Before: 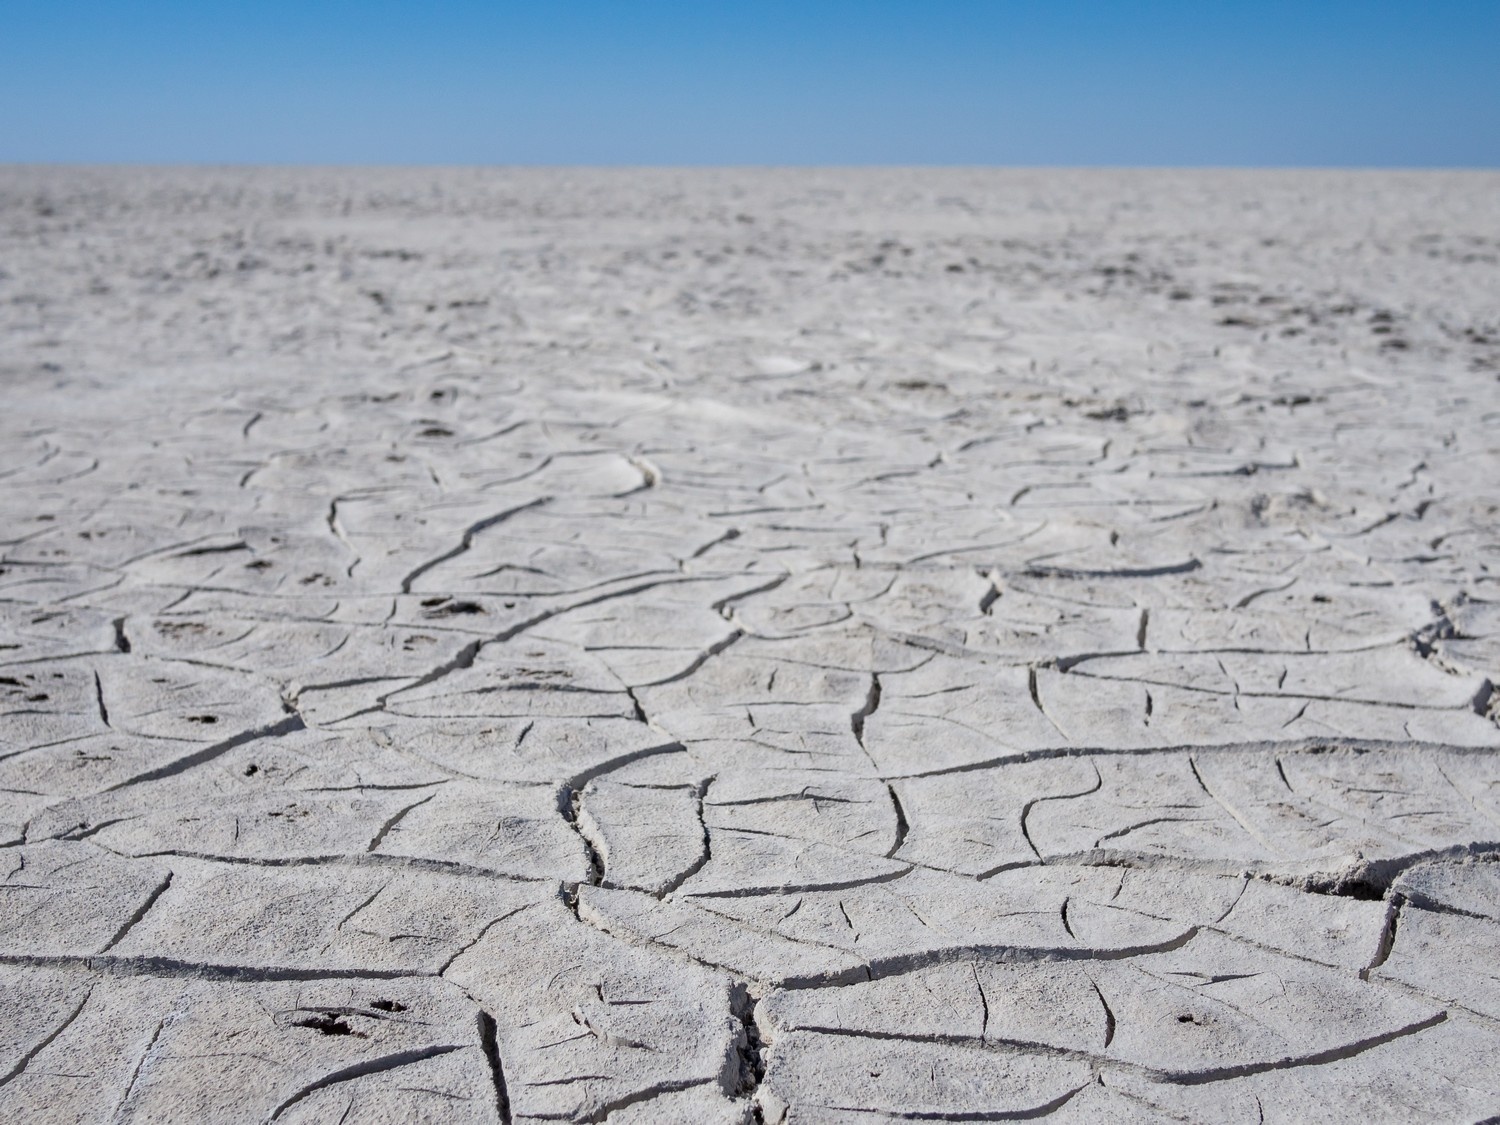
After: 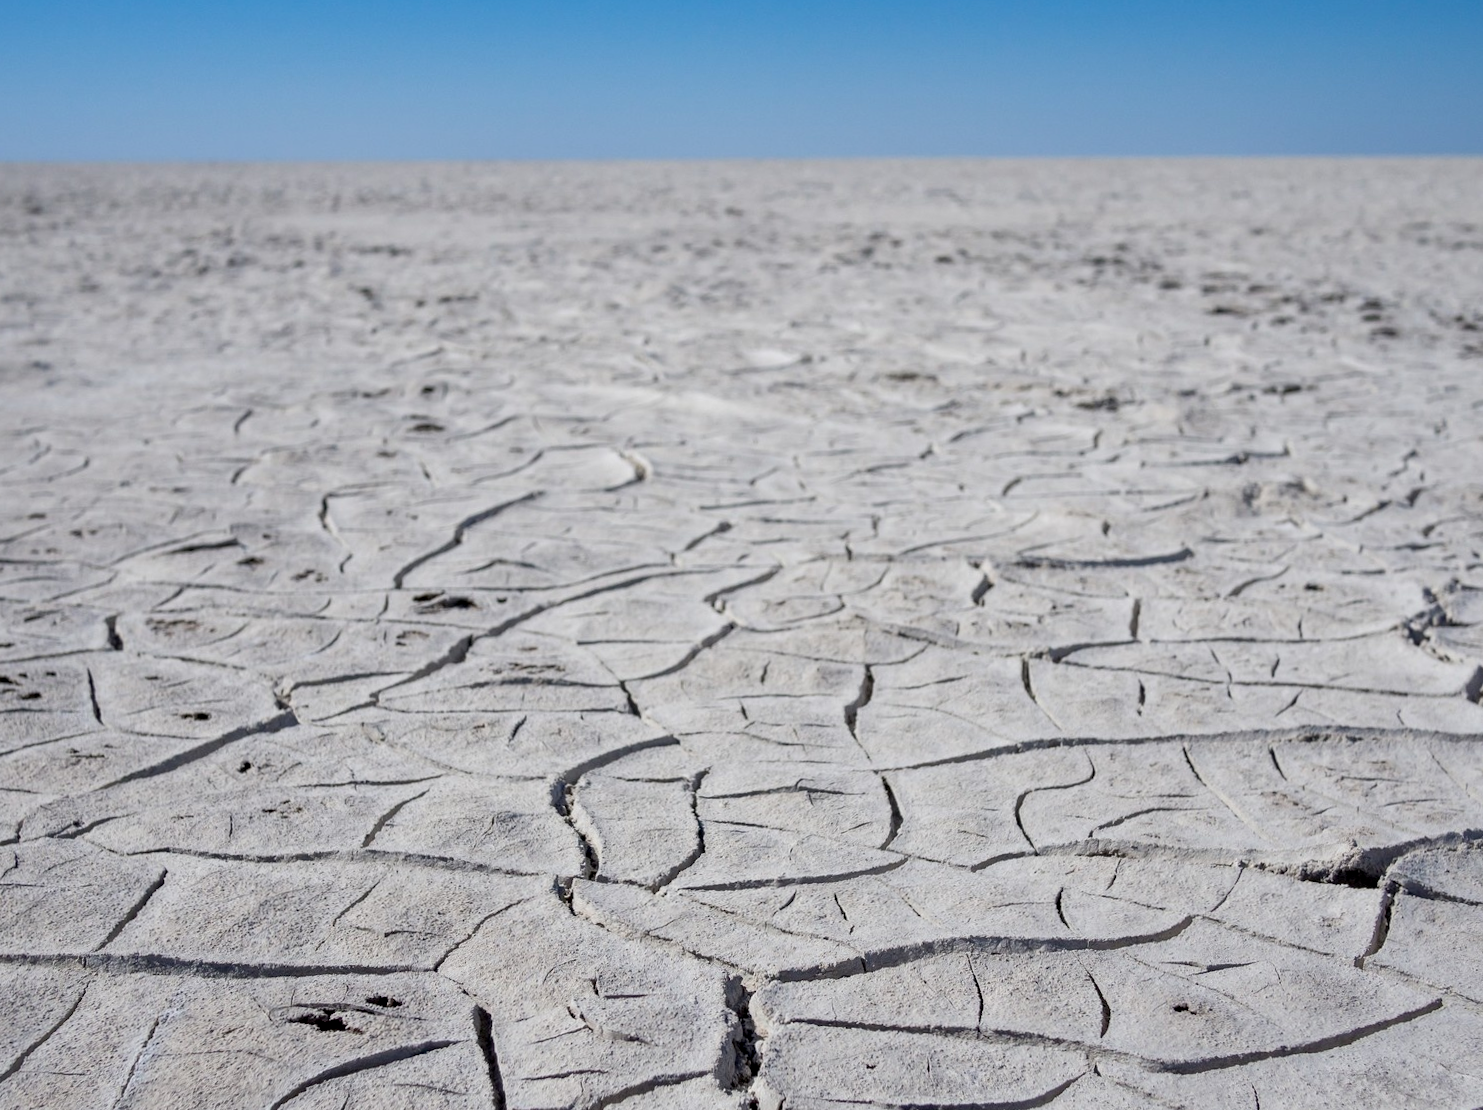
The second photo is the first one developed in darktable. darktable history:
exposure: black level correction 0.005, exposure 0.014 EV, compensate highlight preservation false
rotate and perspective: rotation -0.45°, automatic cropping original format, crop left 0.008, crop right 0.992, crop top 0.012, crop bottom 0.988
